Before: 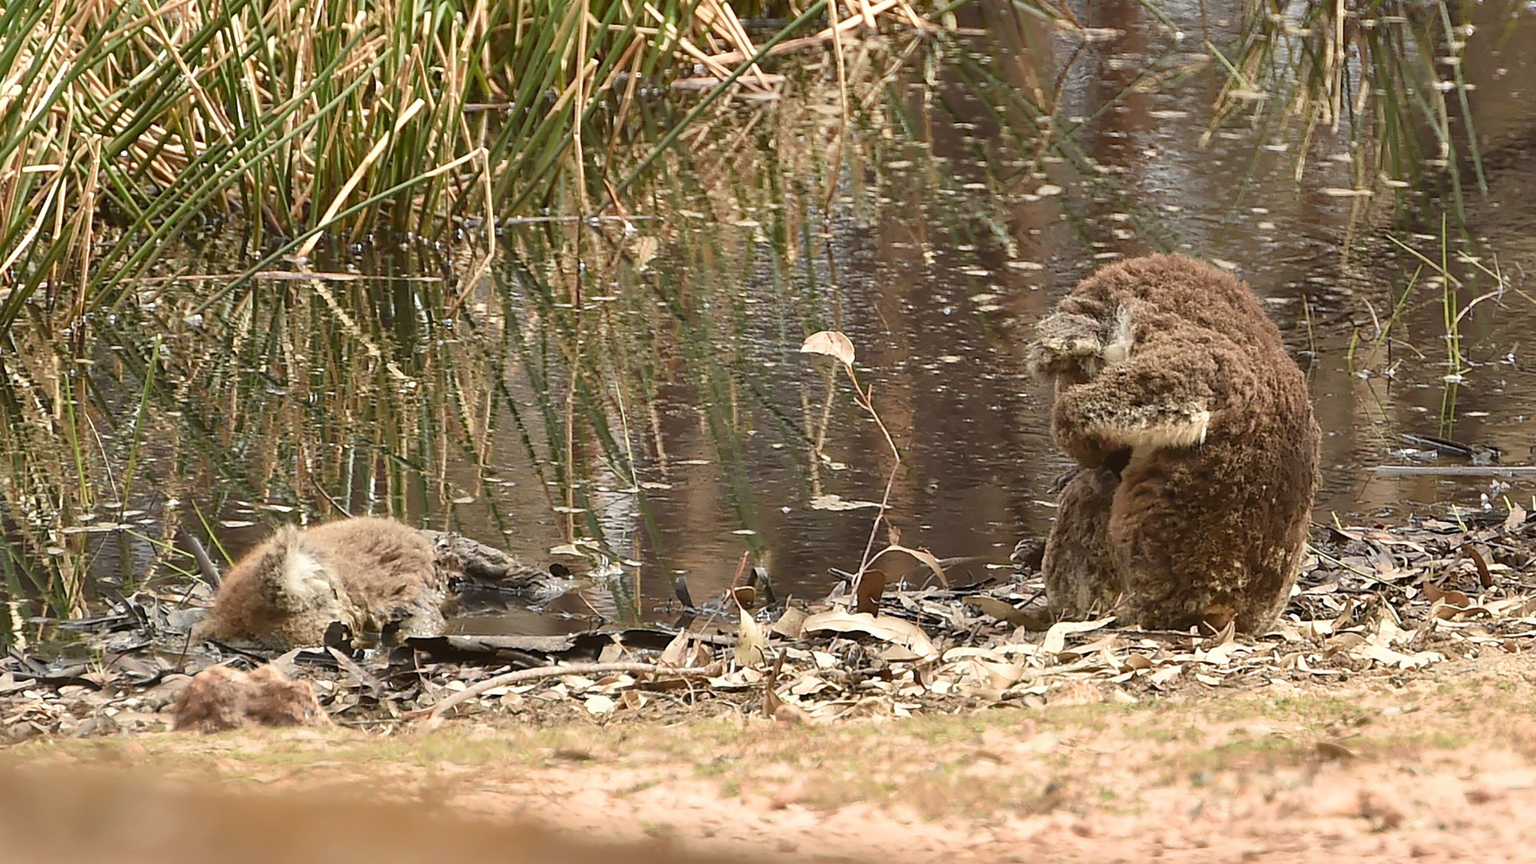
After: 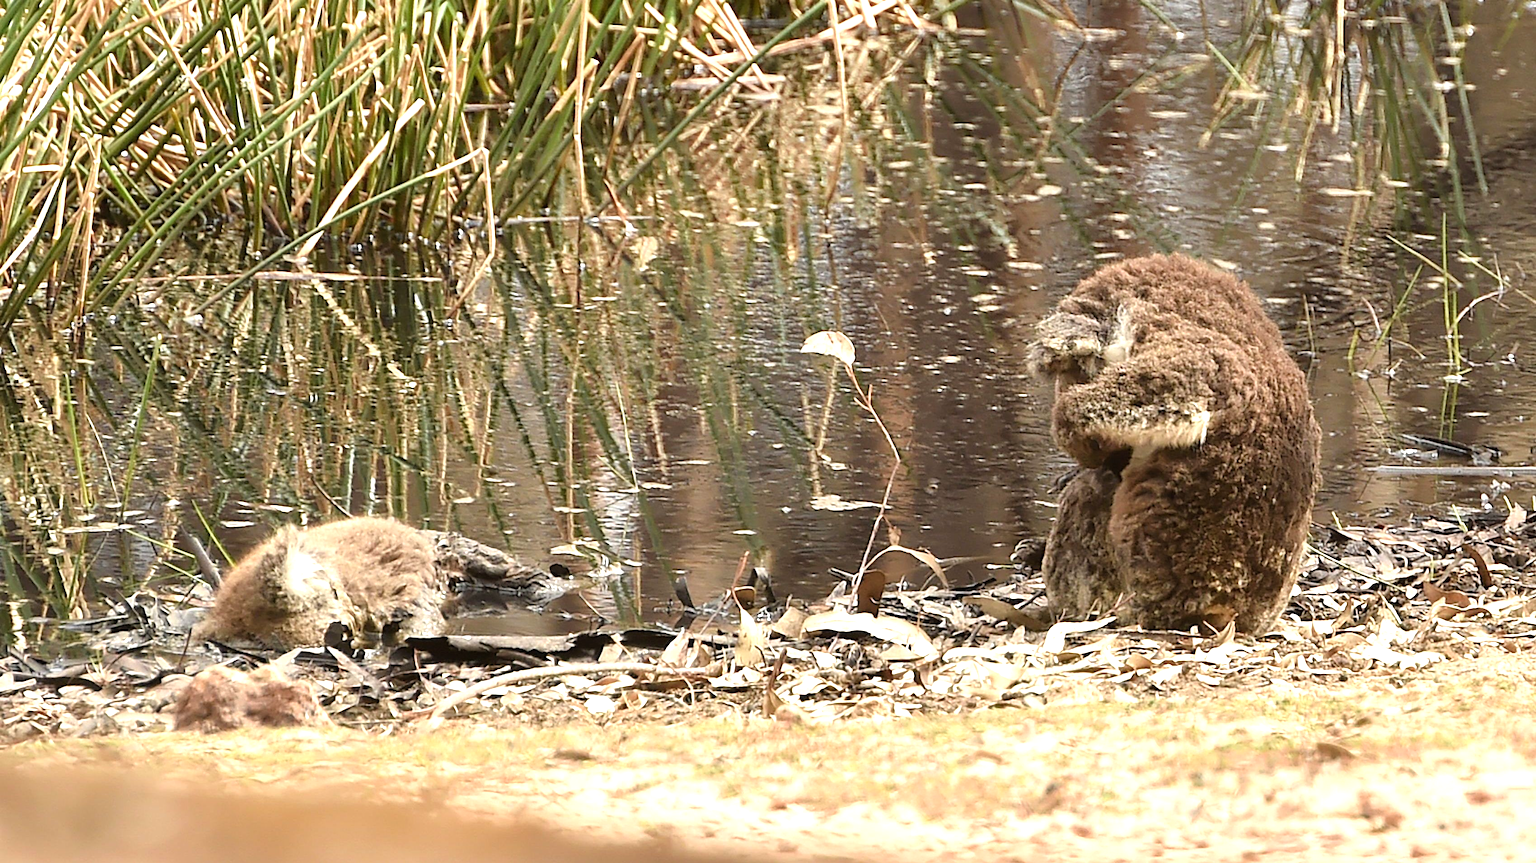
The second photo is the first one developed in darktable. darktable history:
tone equalizer: -8 EV -0.765 EV, -7 EV -0.671 EV, -6 EV -0.624 EV, -5 EV -0.425 EV, -3 EV 0.391 EV, -2 EV 0.6 EV, -1 EV 0.674 EV, +0 EV 0.742 EV
